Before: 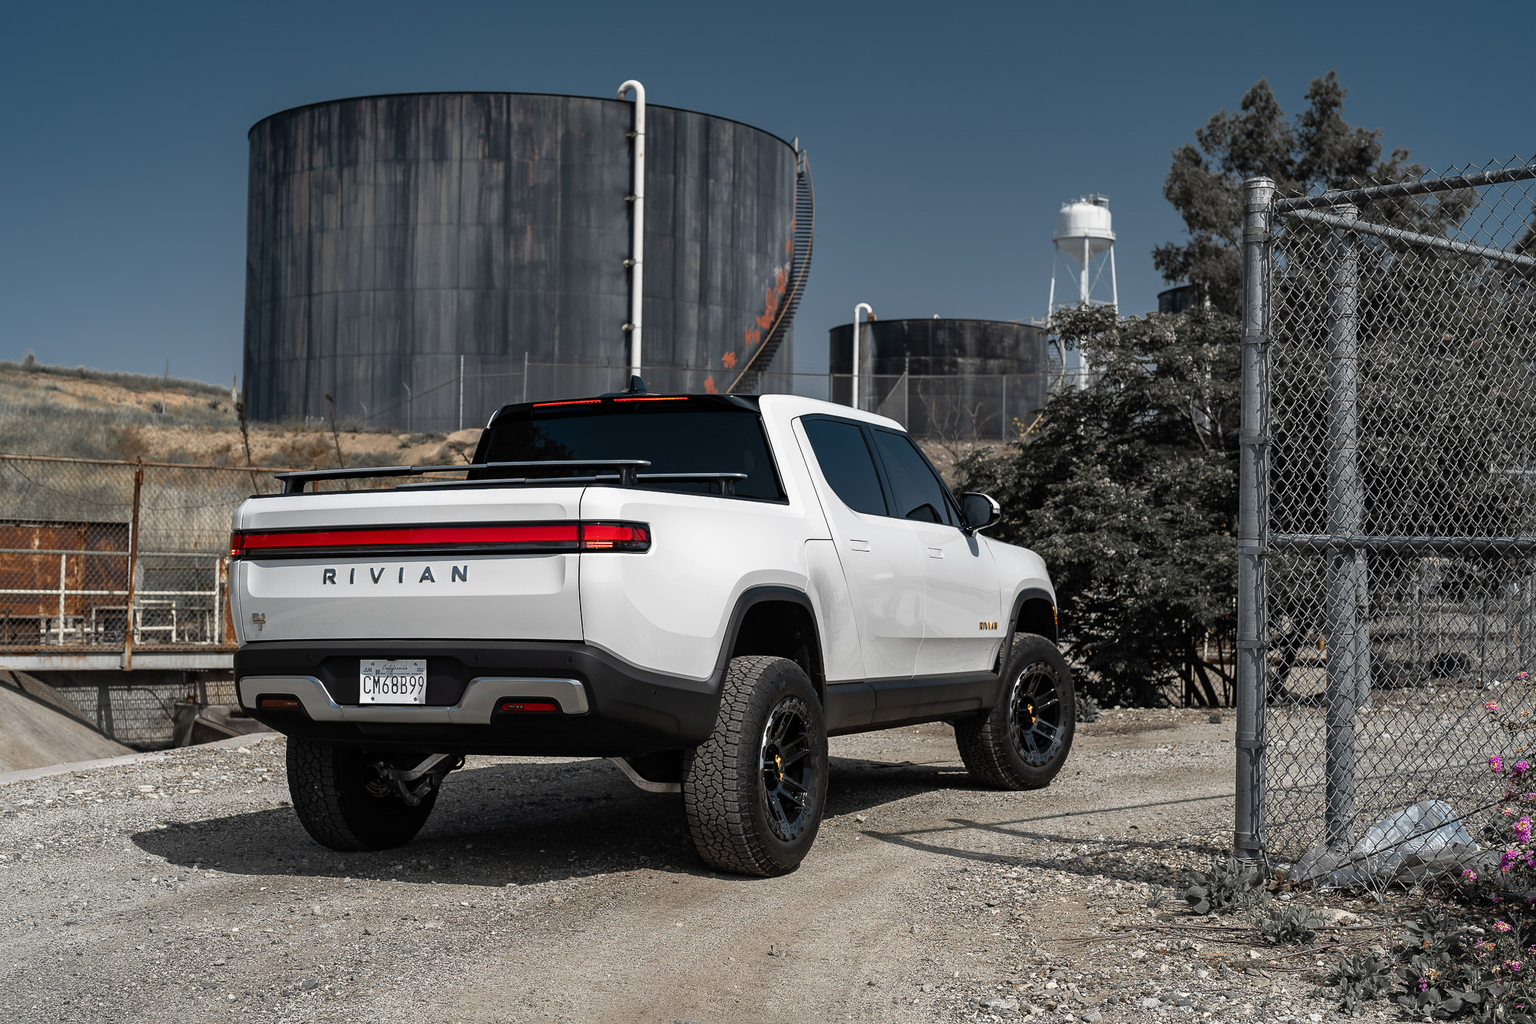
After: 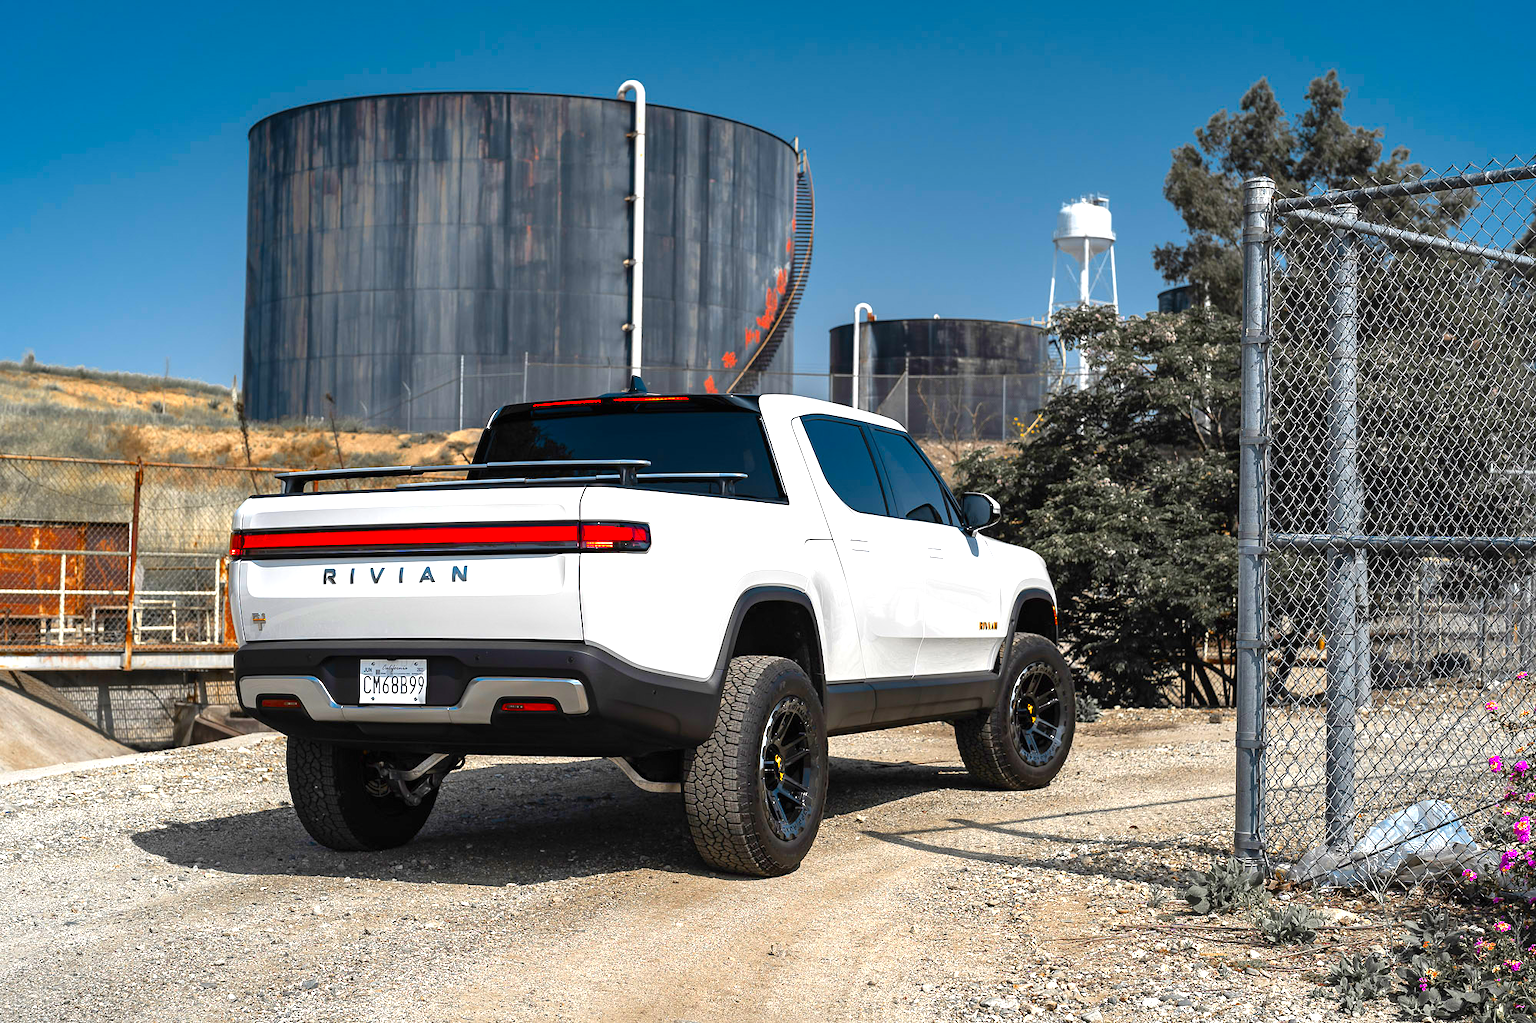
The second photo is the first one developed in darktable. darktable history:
exposure: black level correction 0, exposure 0.95 EV, compensate exposure bias true, compensate highlight preservation false
white balance: emerald 1
color correction: saturation 1.8
